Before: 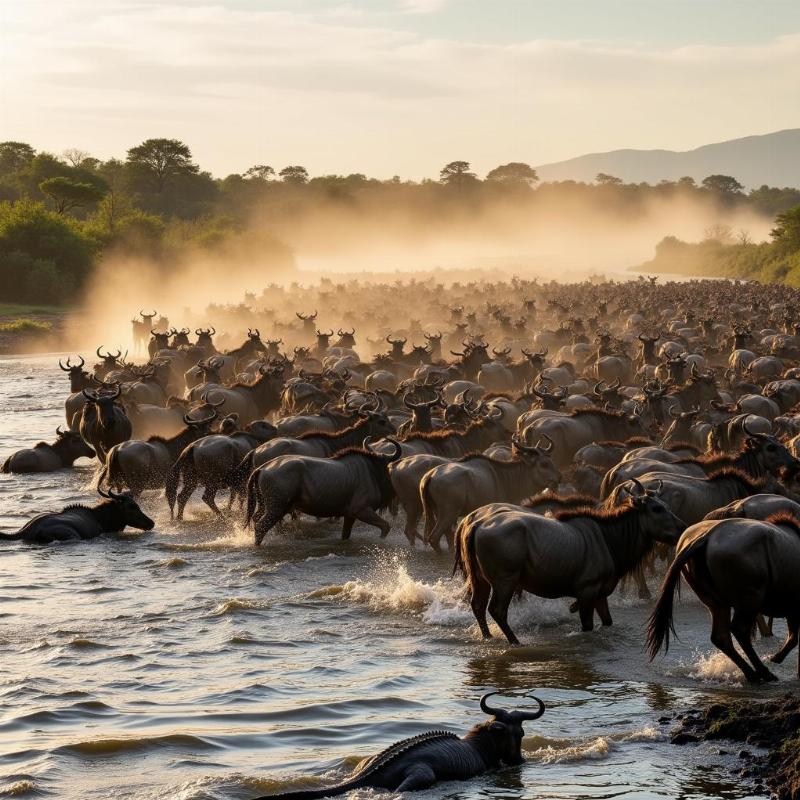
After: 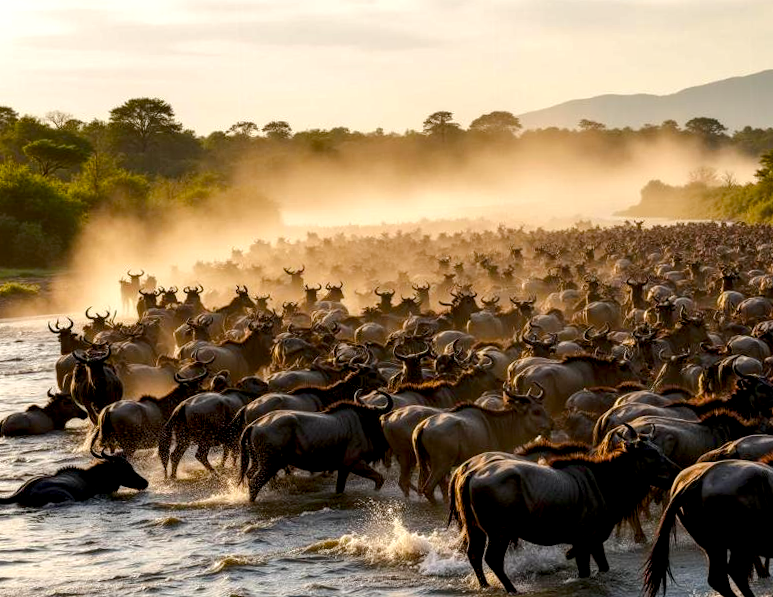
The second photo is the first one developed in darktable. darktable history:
color balance rgb: global offset › luminance -0.51%, perceptual saturation grading › global saturation 27.53%, perceptual saturation grading › highlights -25%, perceptual saturation grading › shadows 25%, perceptual brilliance grading › highlights 6.62%, perceptual brilliance grading › mid-tones 17.07%, perceptual brilliance grading › shadows -5.23%
local contrast: shadows 94%
rotate and perspective: rotation -1.75°, automatic cropping off
crop: left 2.737%, top 7.287%, right 3.421%, bottom 20.179%
